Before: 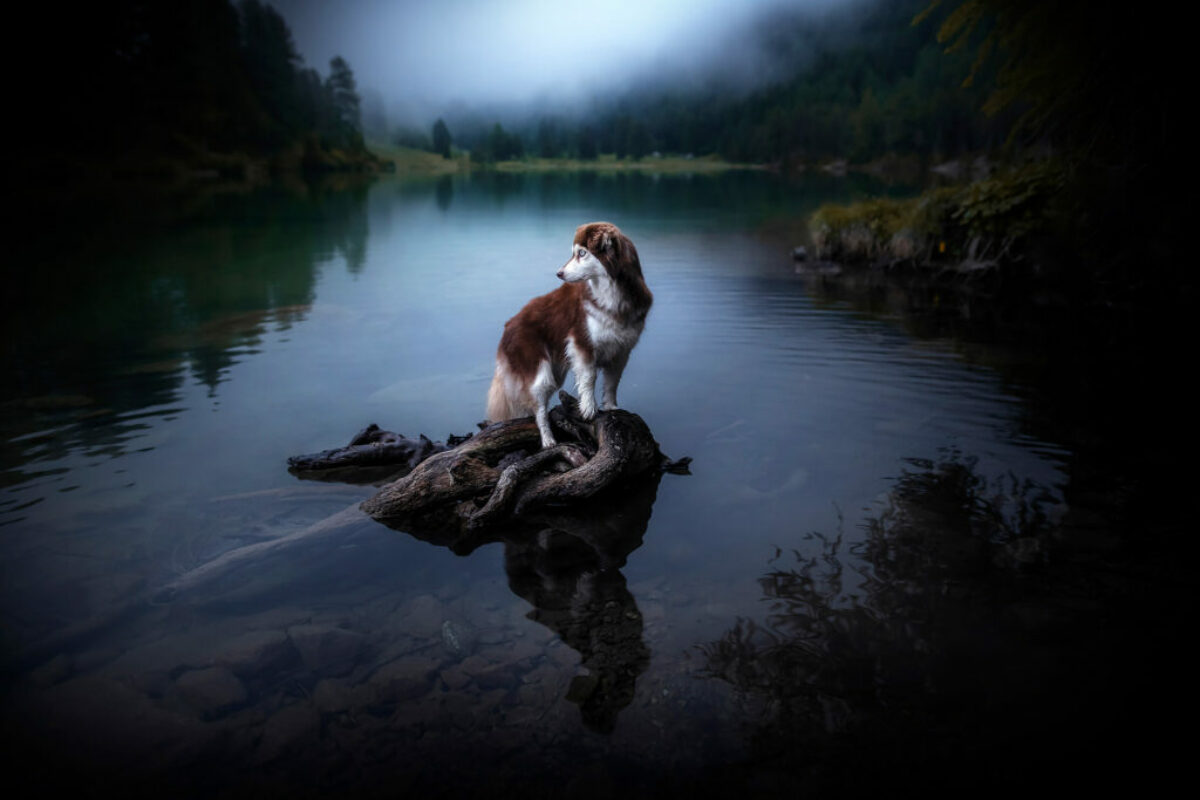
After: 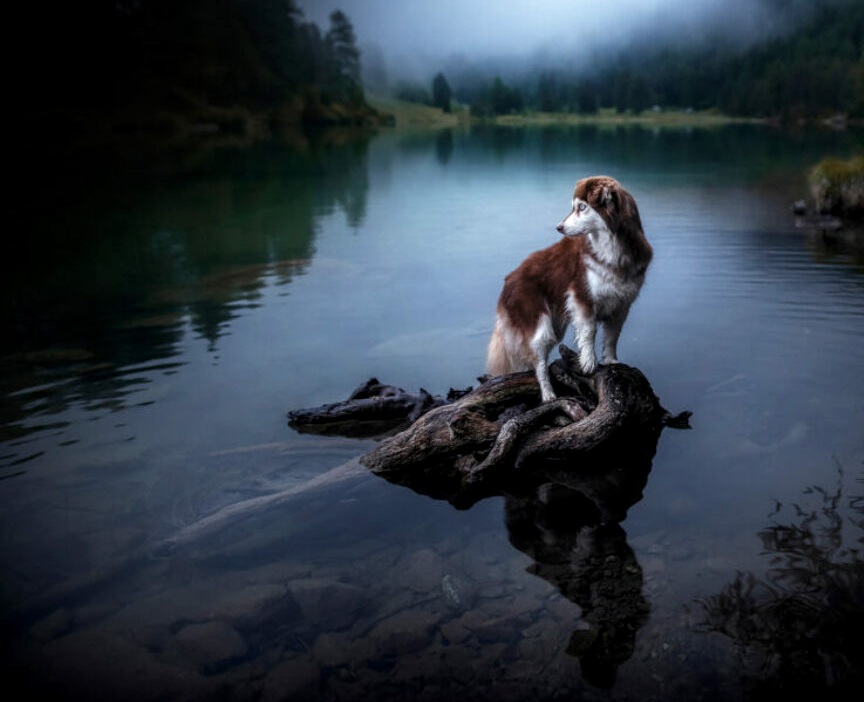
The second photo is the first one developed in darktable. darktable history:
local contrast: on, module defaults
crop: top 5.803%, right 27.864%, bottom 5.804%
